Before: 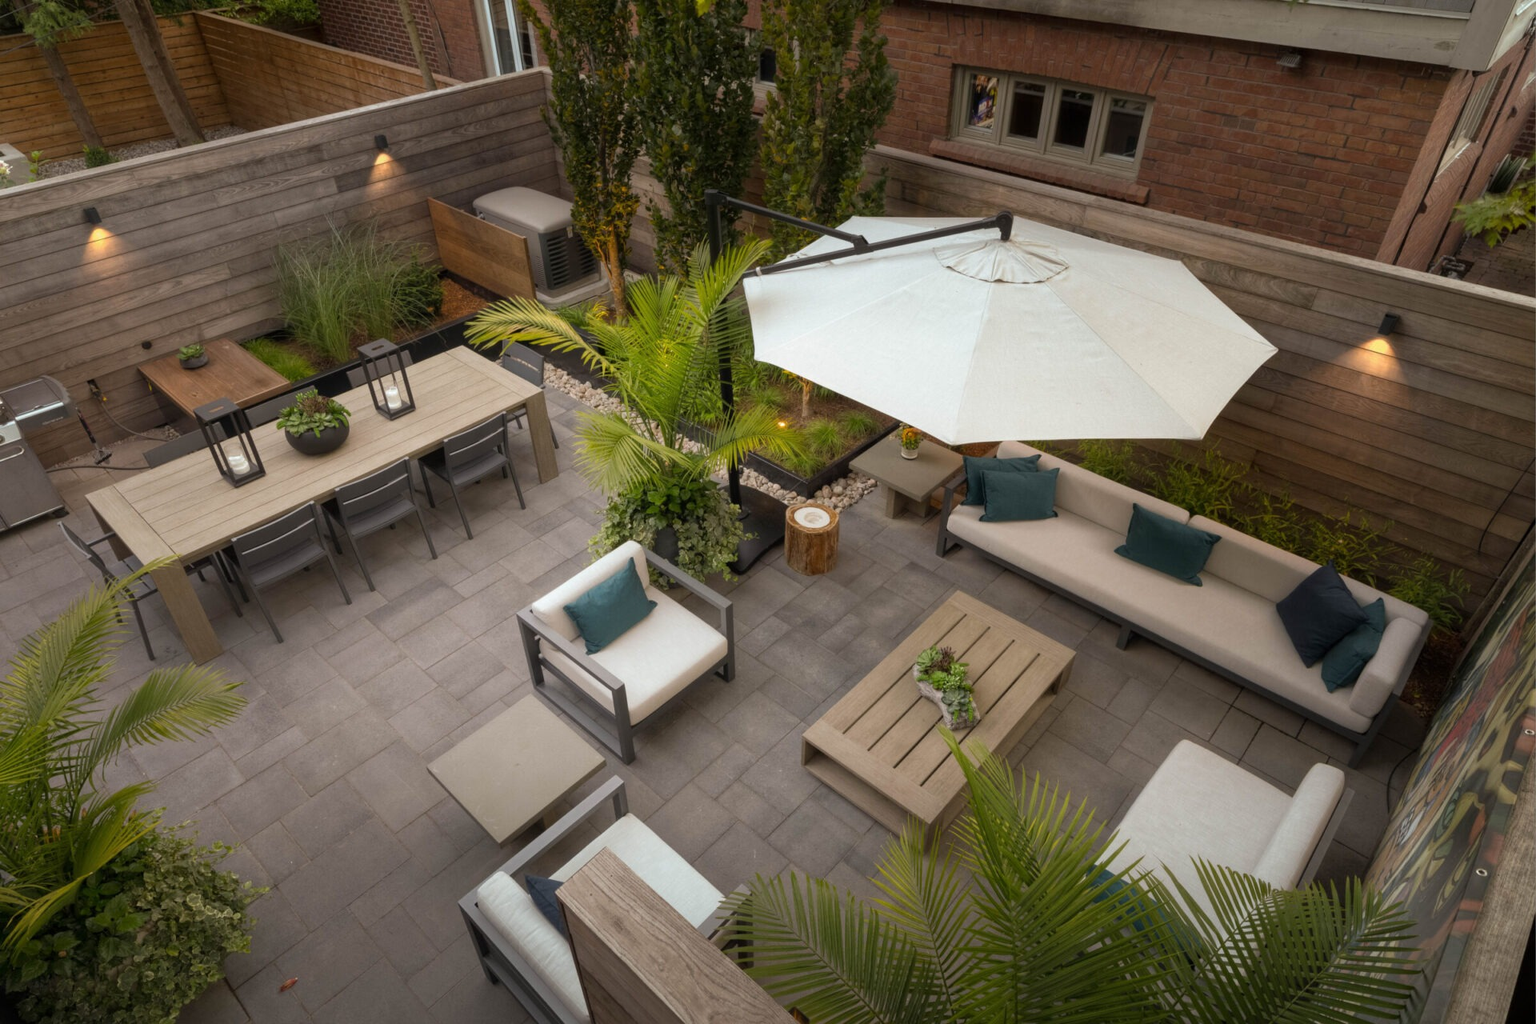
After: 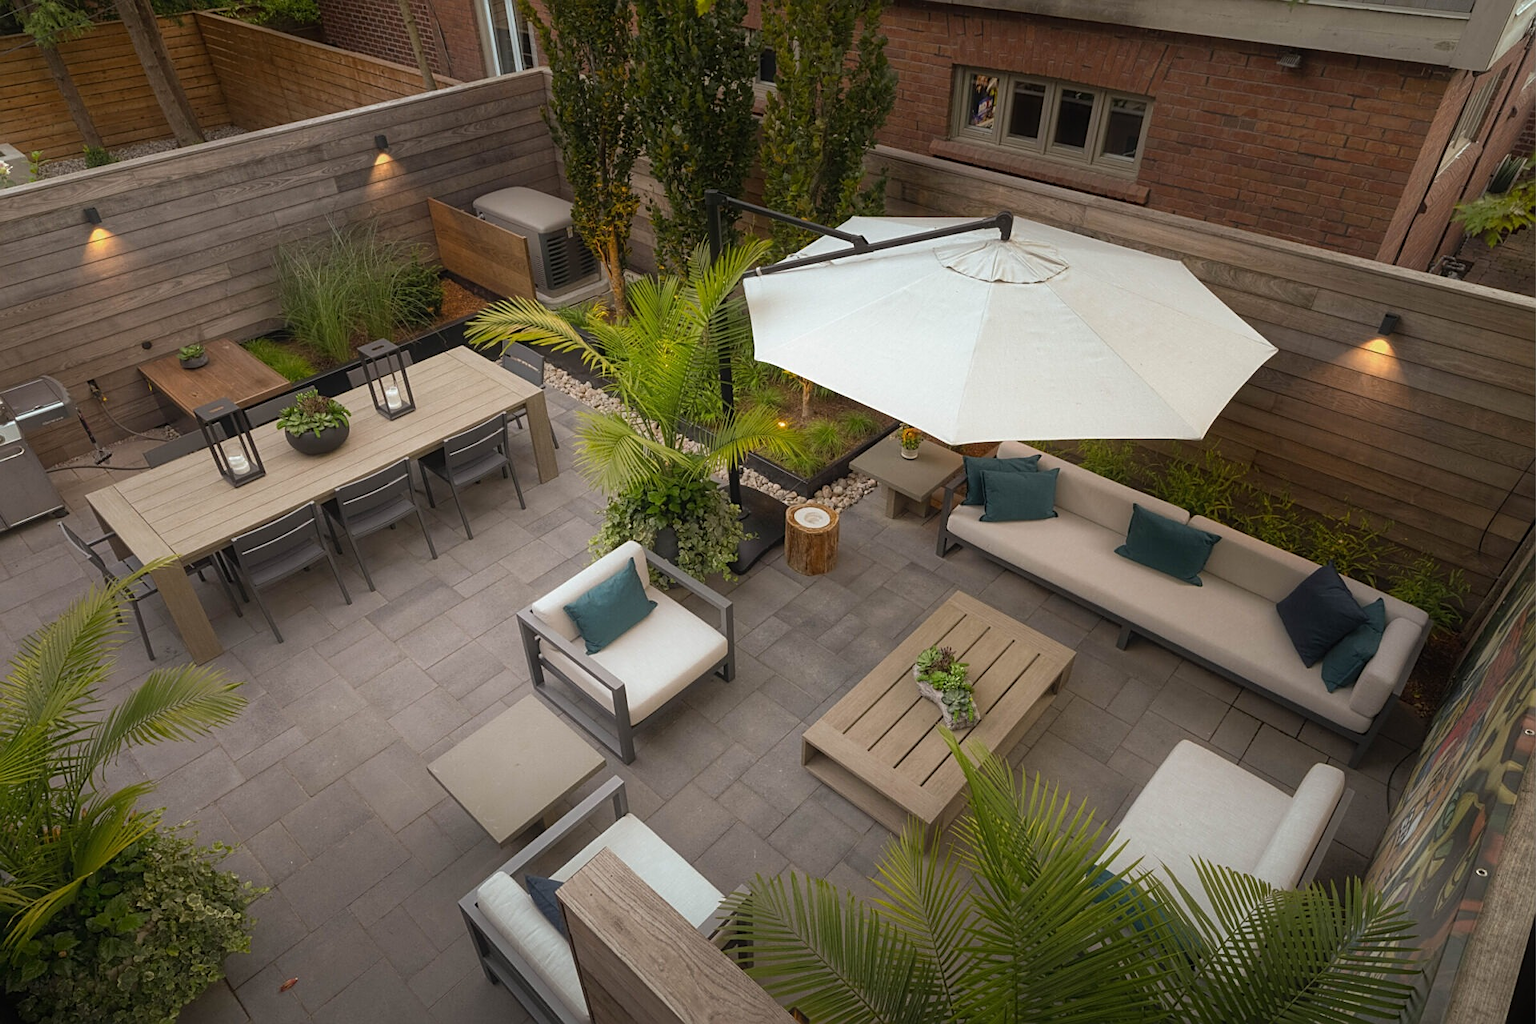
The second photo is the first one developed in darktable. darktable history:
contrast equalizer: y [[0.5, 0.488, 0.462, 0.461, 0.491, 0.5], [0.5 ×6], [0.5 ×6], [0 ×6], [0 ×6]]
sharpen: on, module defaults
